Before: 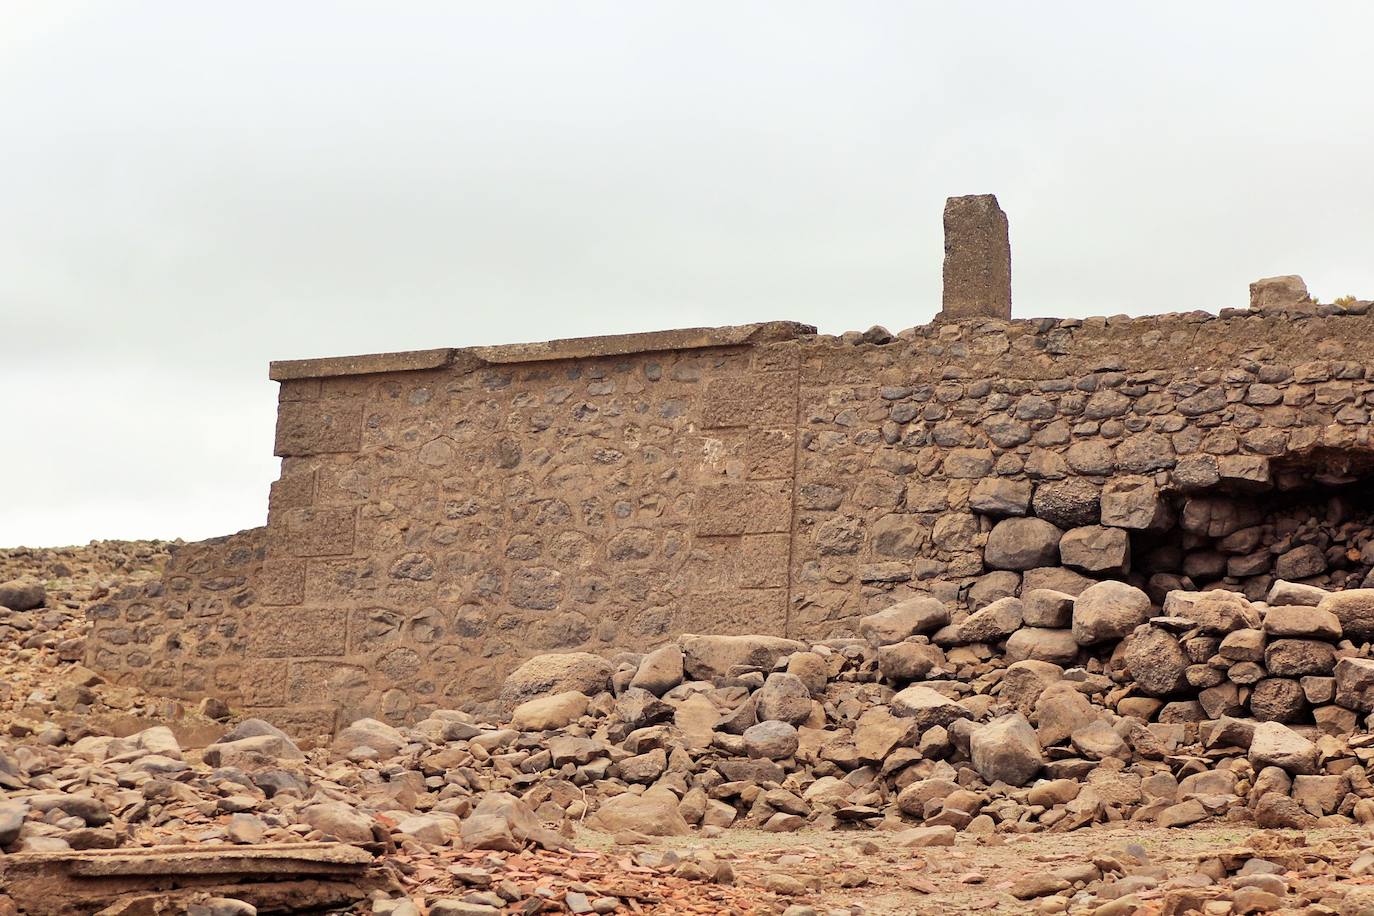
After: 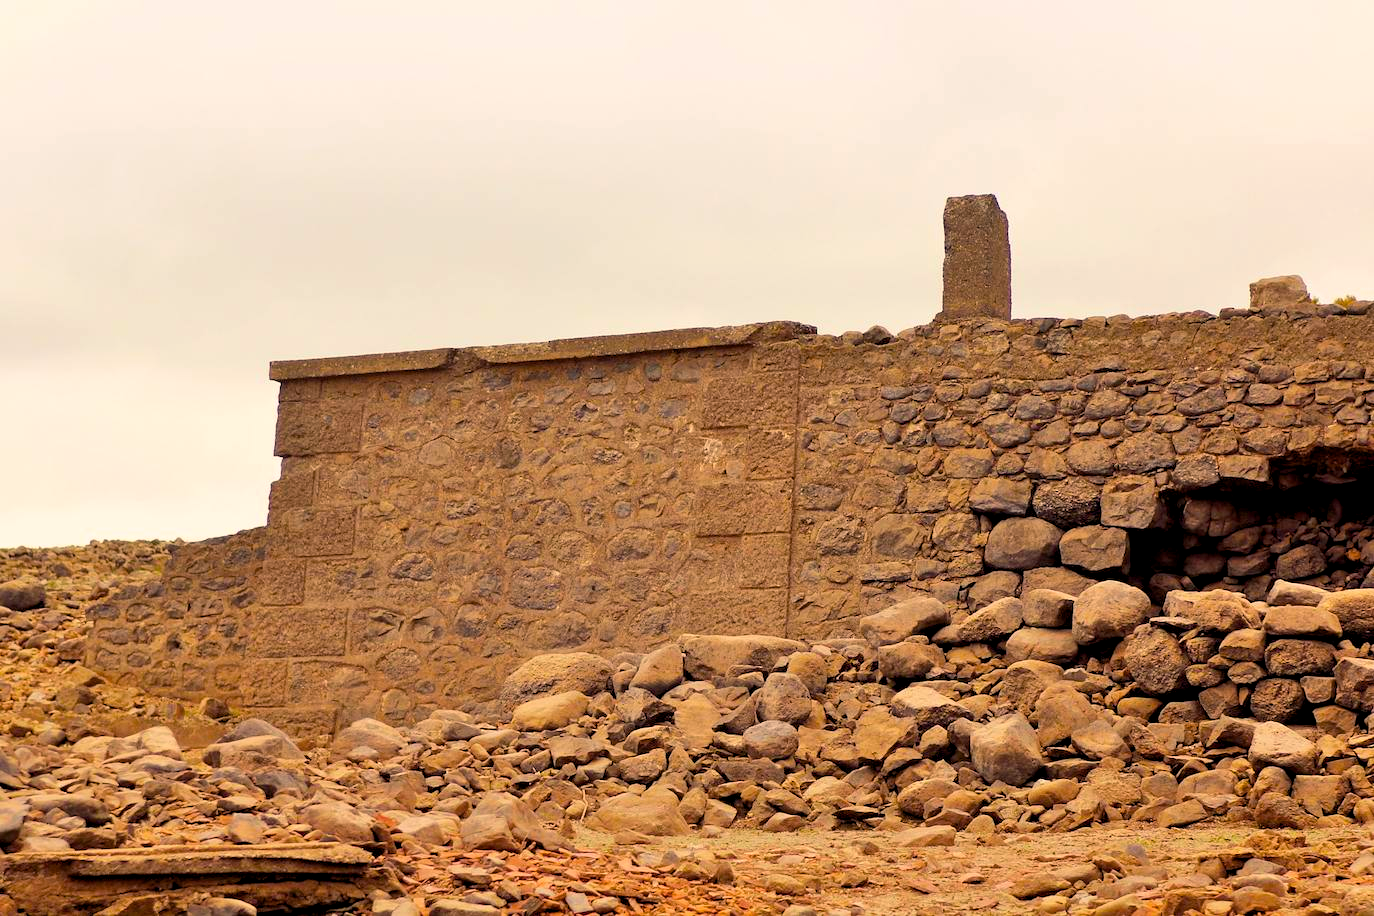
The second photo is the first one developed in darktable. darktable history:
color balance rgb: power › luminance -3.633%, power › chroma 0.538%, power › hue 38.26°, highlights gain › chroma 2.994%, highlights gain › hue 60.11°, global offset › luminance -0.497%, perceptual saturation grading › global saturation 30.4%, global vibrance 20%
